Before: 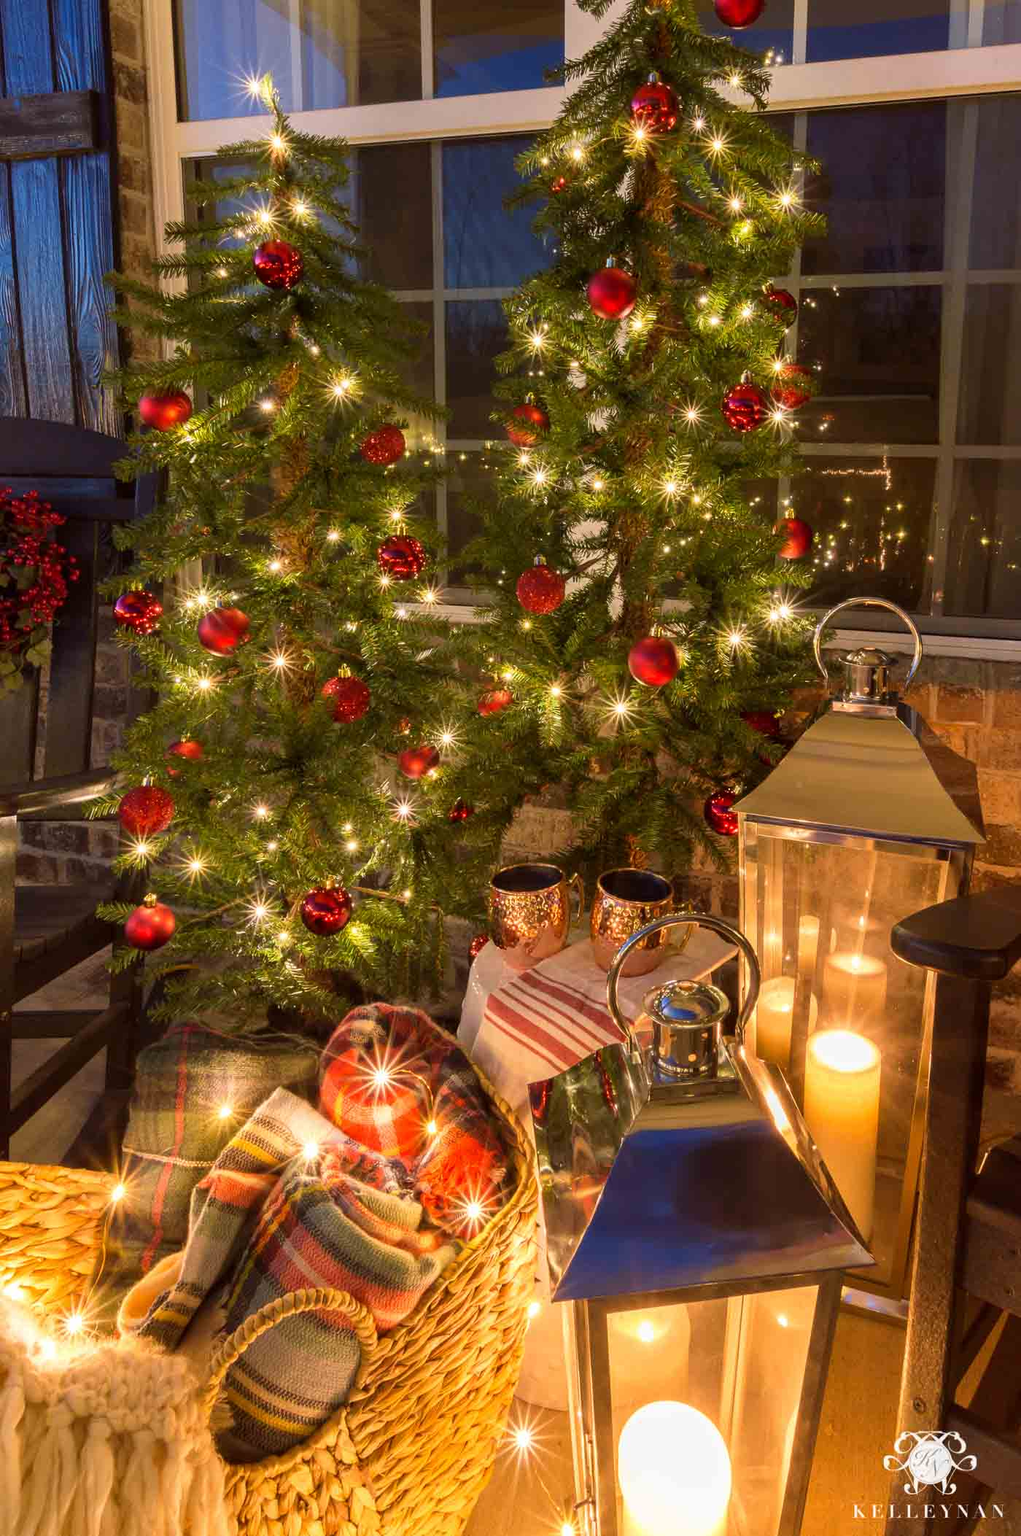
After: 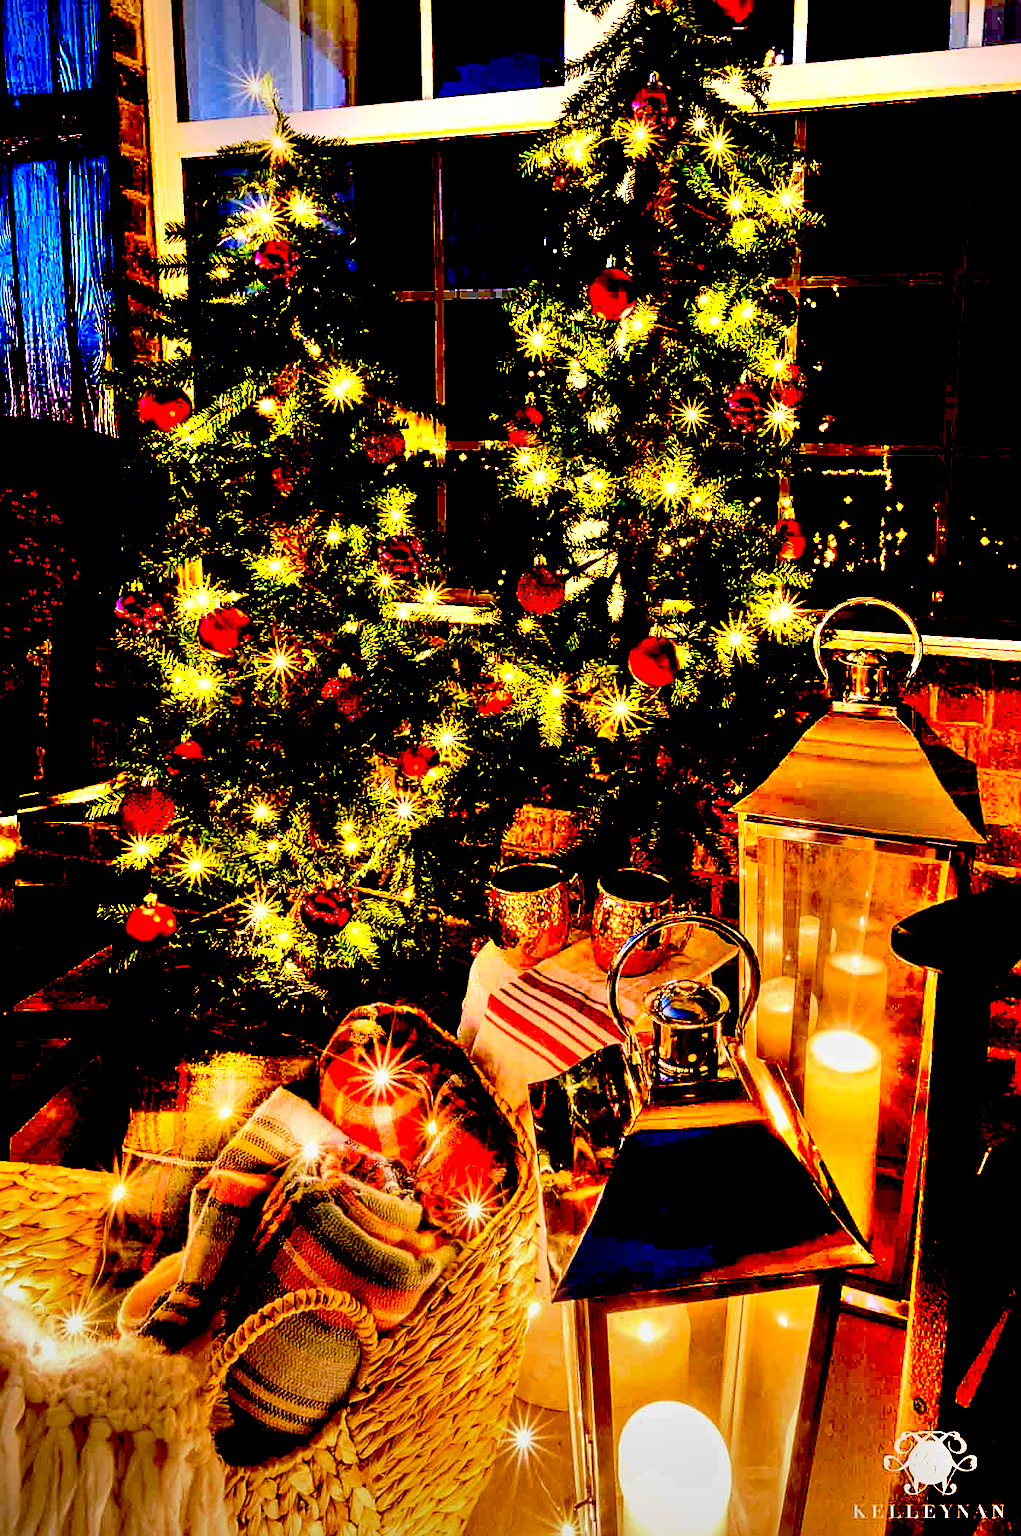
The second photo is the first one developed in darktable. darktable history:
exposure: black level correction 0.1, exposure -0.092 EV, compensate highlight preservation false
sharpen: on, module defaults
shadows and highlights: shadows 49, highlights -41, soften with gaussian
vignetting: fall-off radius 60.65%
